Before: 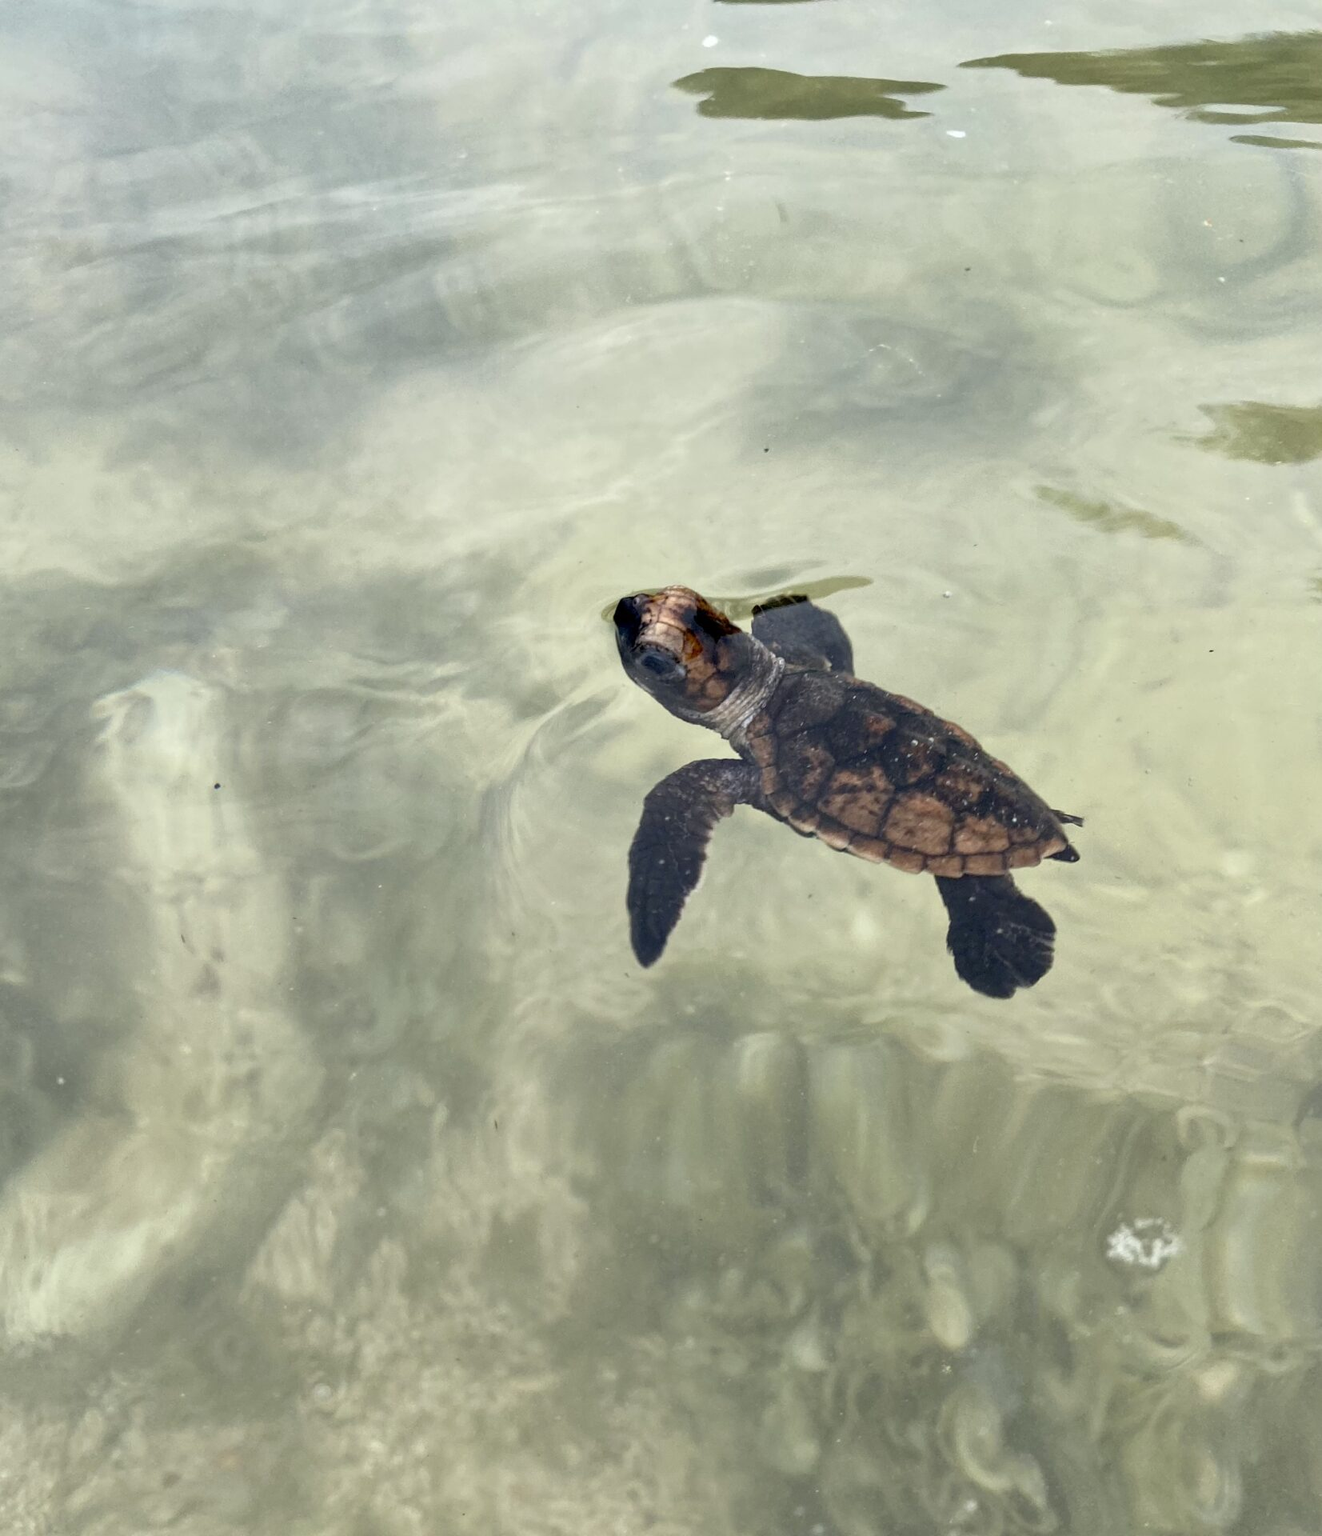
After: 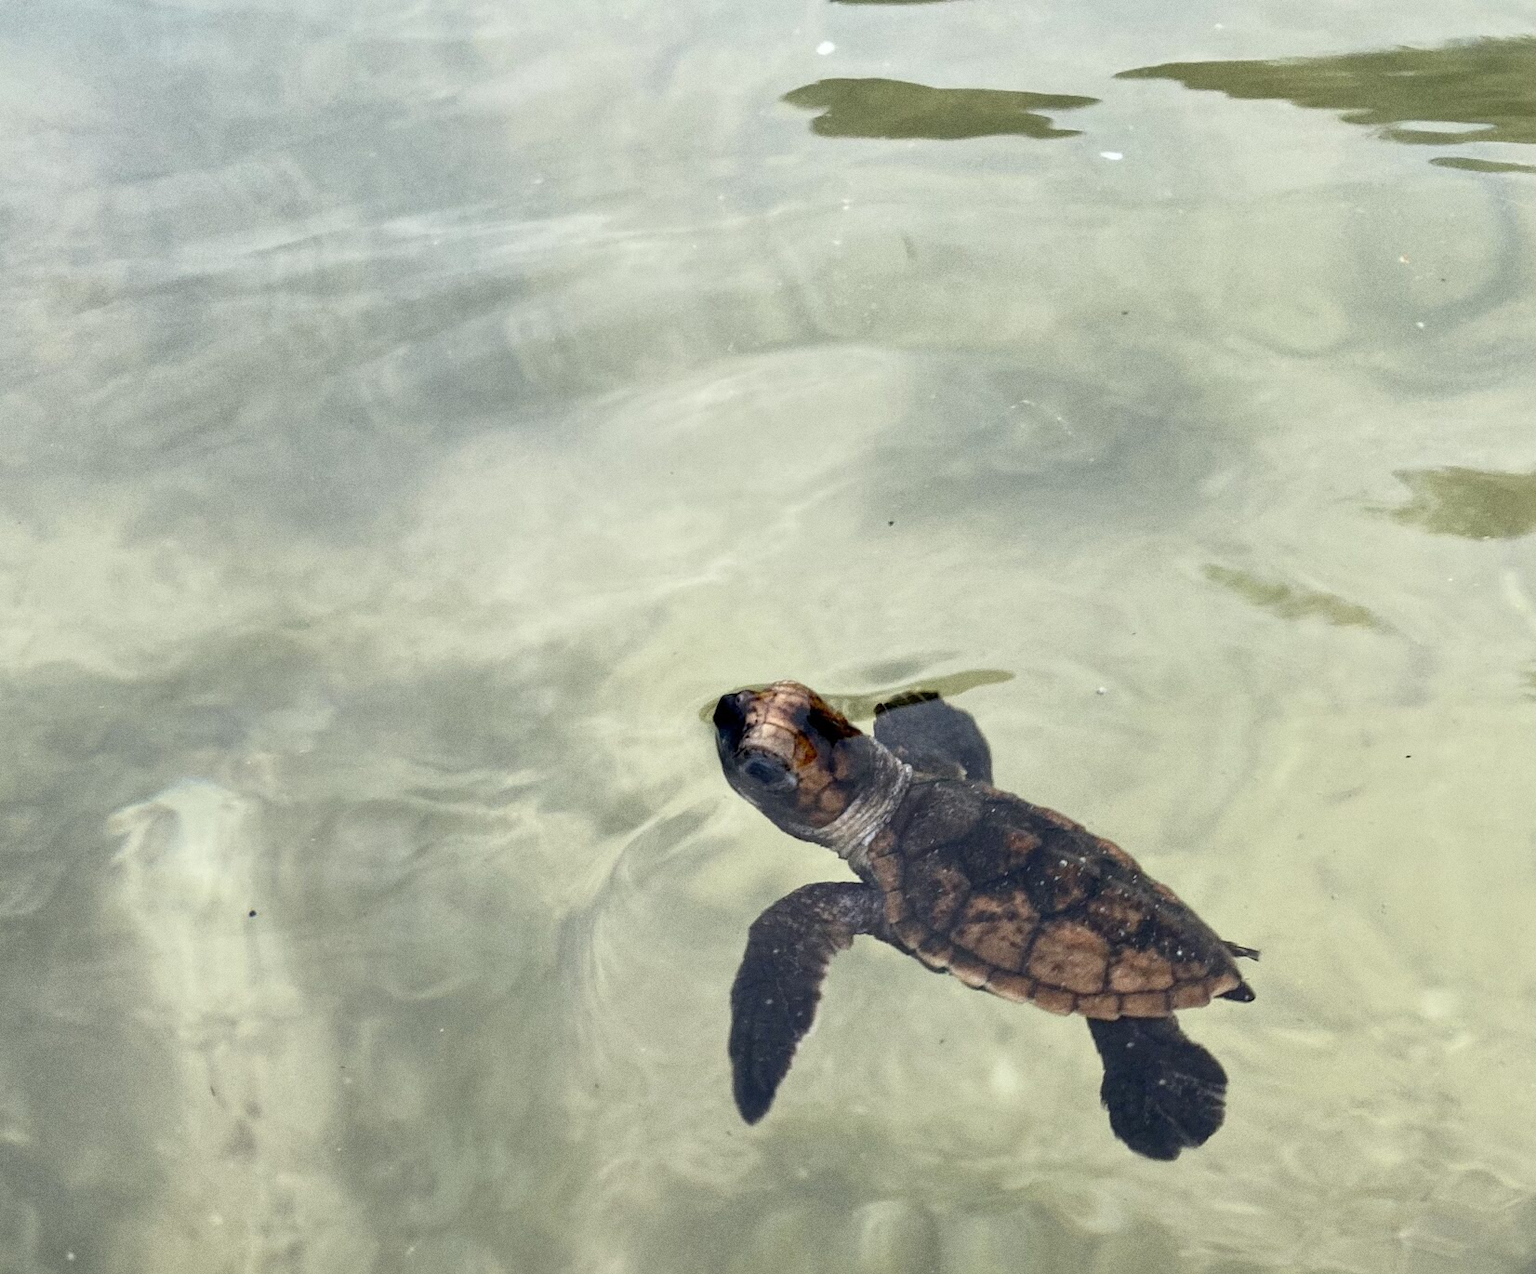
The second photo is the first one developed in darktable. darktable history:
crop: bottom 28.576%
grain: coarseness 0.09 ISO
